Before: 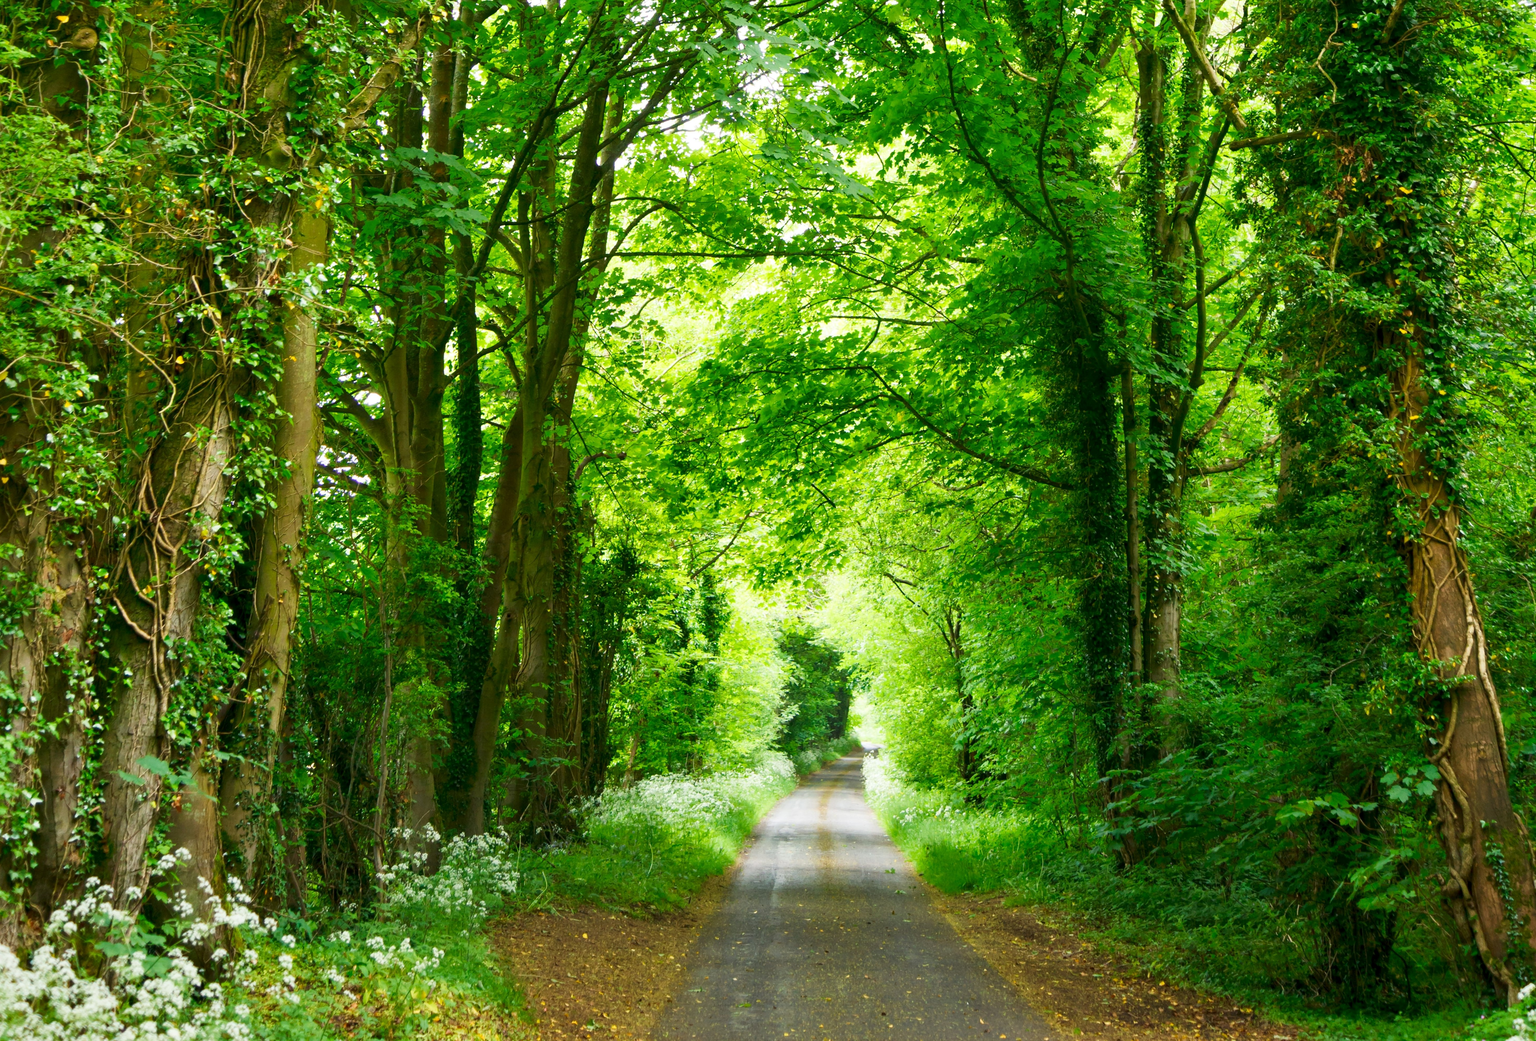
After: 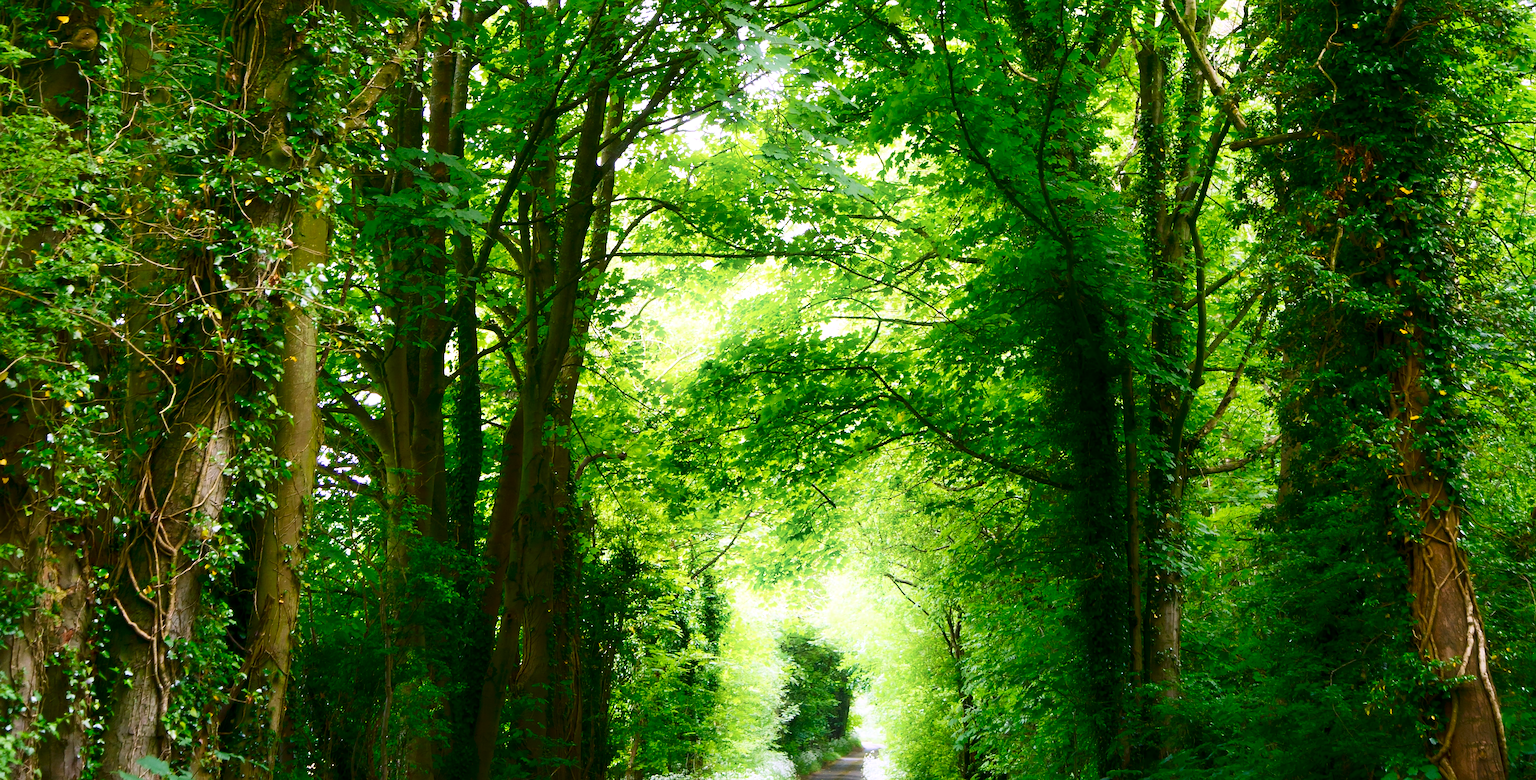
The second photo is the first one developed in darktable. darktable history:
white balance: red 1.042, blue 1.17
contrast brightness saturation: brightness -0.09
exposure: compensate highlight preservation false
crop: bottom 24.988%
sharpen: on, module defaults
shadows and highlights: shadows -54.3, highlights 86.09, soften with gaussian
